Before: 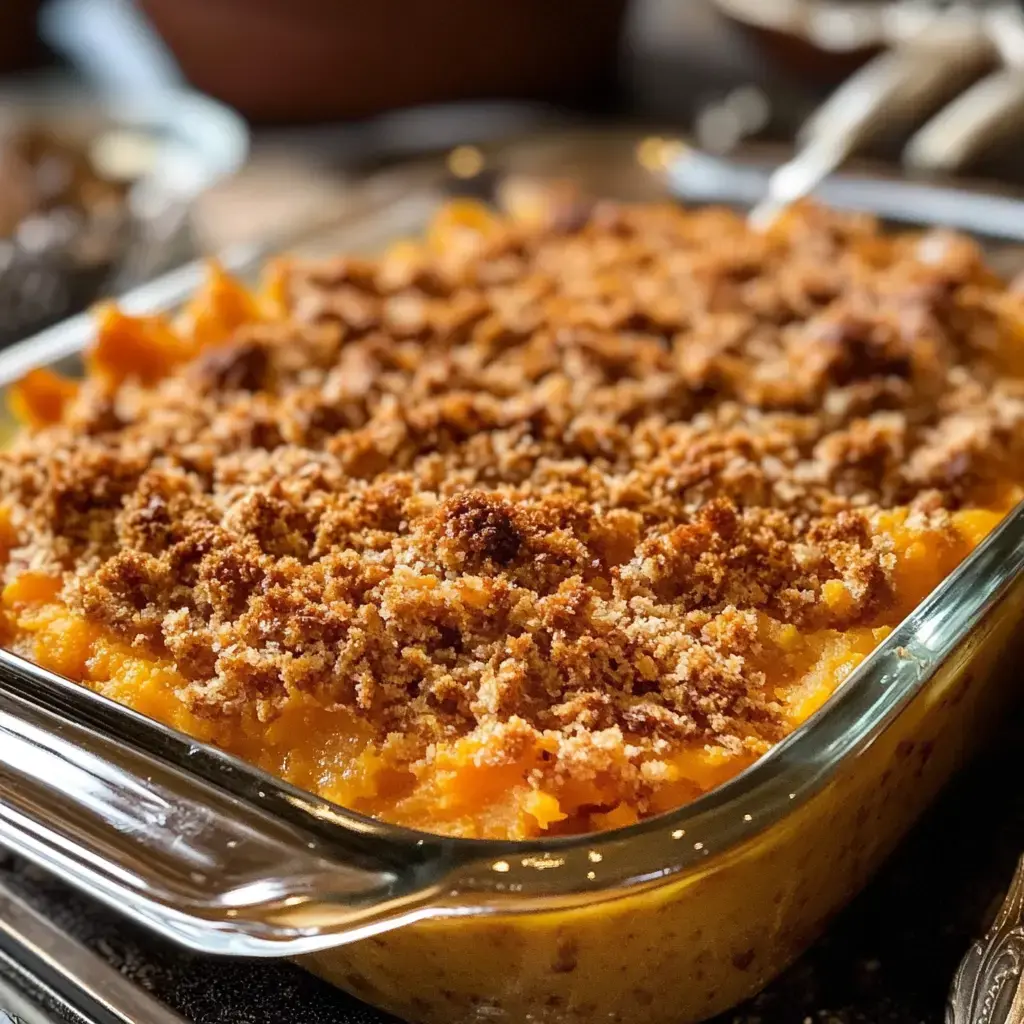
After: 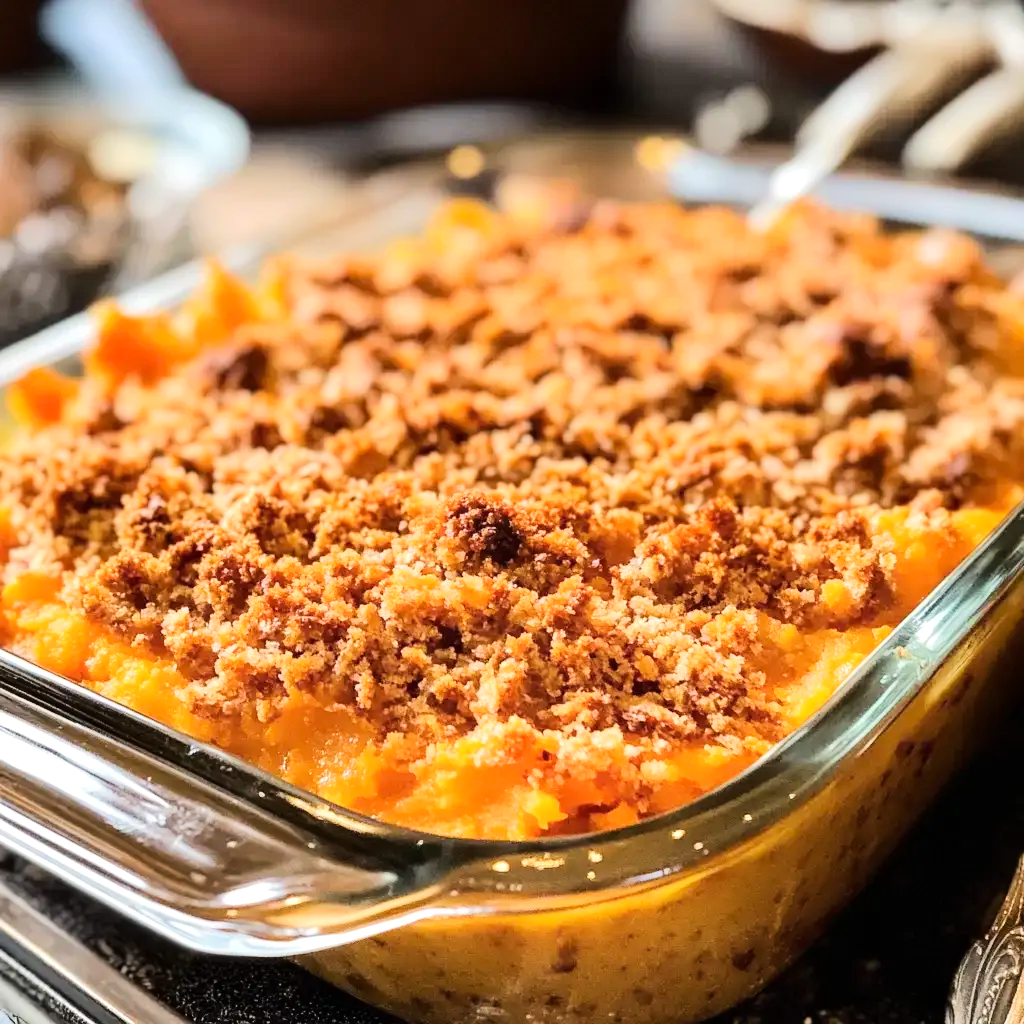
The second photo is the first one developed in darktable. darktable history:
tone equalizer: -7 EV 0.142 EV, -6 EV 0.611 EV, -5 EV 1.11 EV, -4 EV 1.3 EV, -3 EV 1.15 EV, -2 EV 0.6 EV, -1 EV 0.157 EV, edges refinement/feathering 500, mask exposure compensation -1.57 EV, preserve details no
